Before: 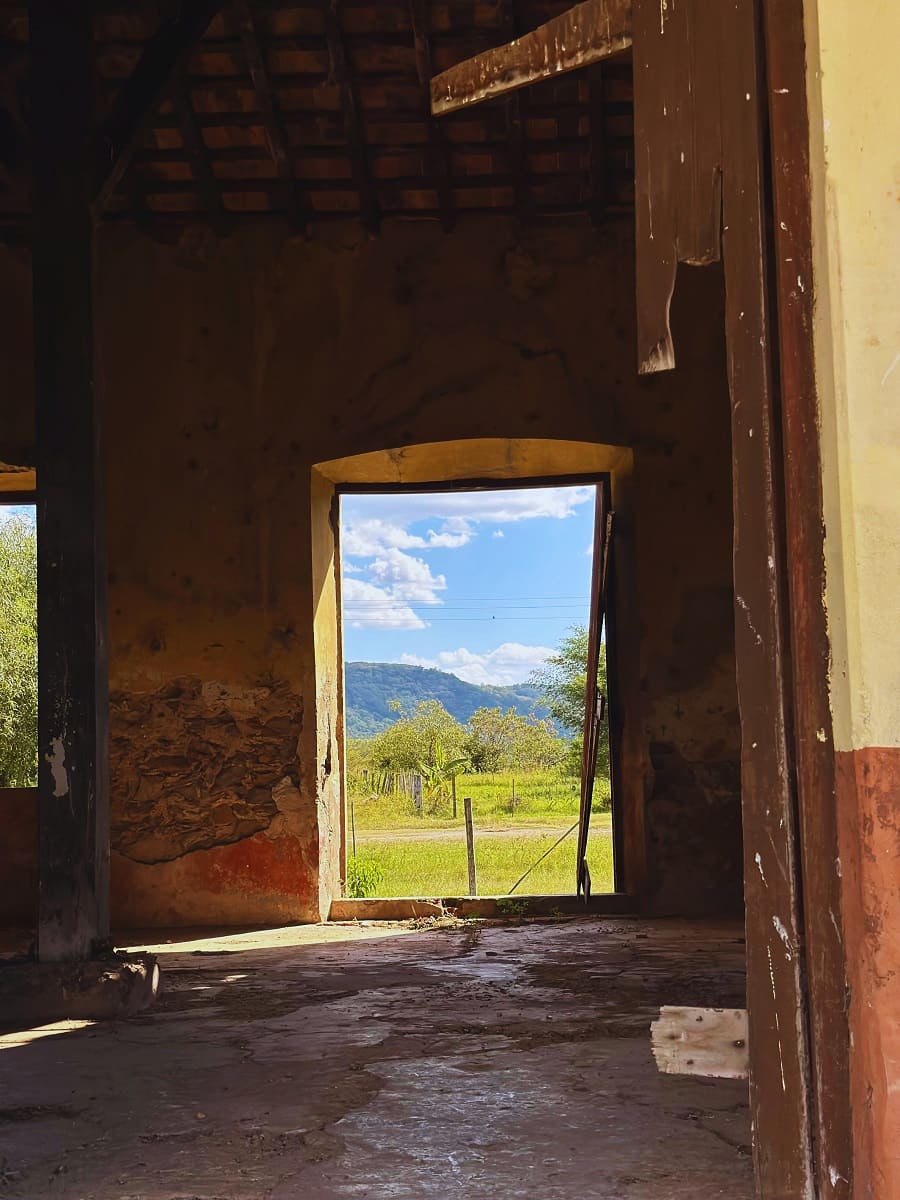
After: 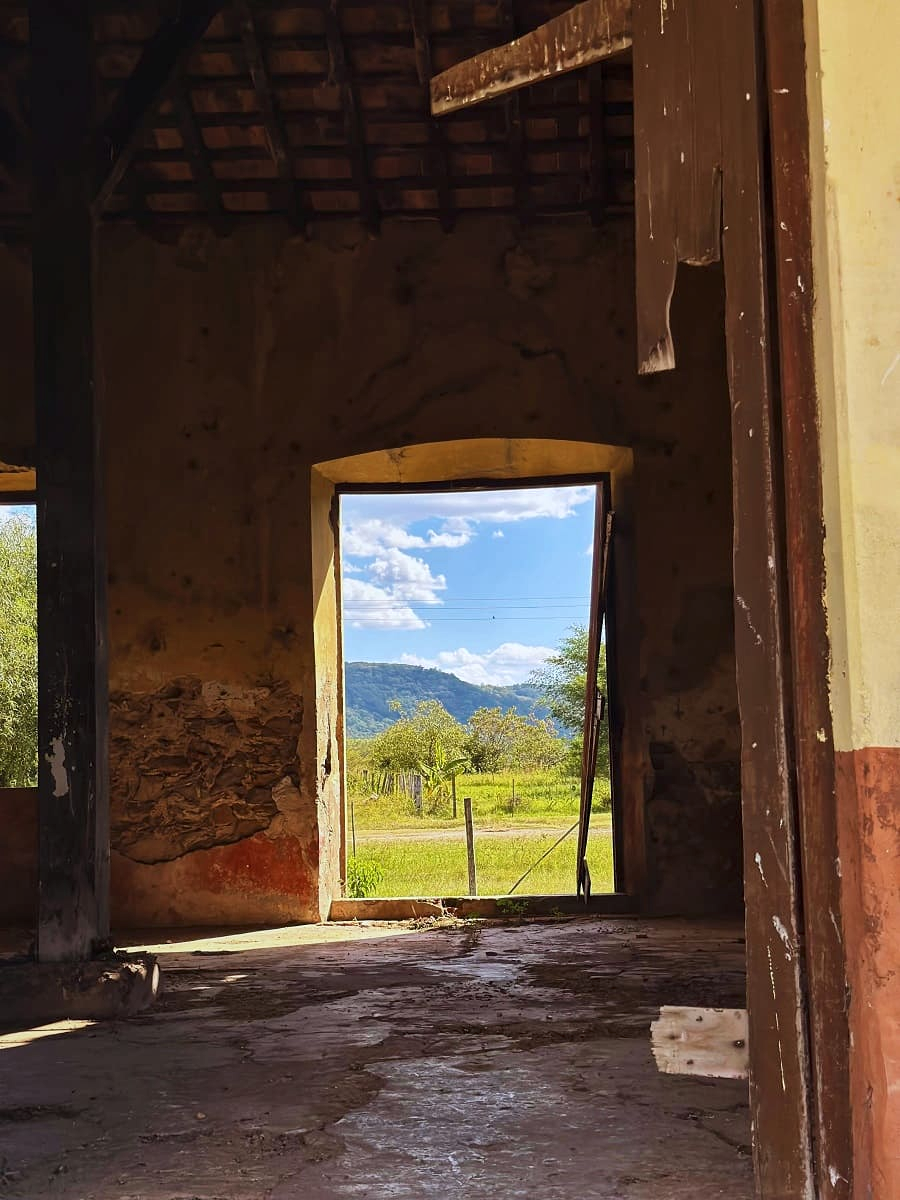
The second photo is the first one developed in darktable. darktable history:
local contrast: mode bilateral grid, contrast 20, coarseness 50, detail 139%, midtone range 0.2
